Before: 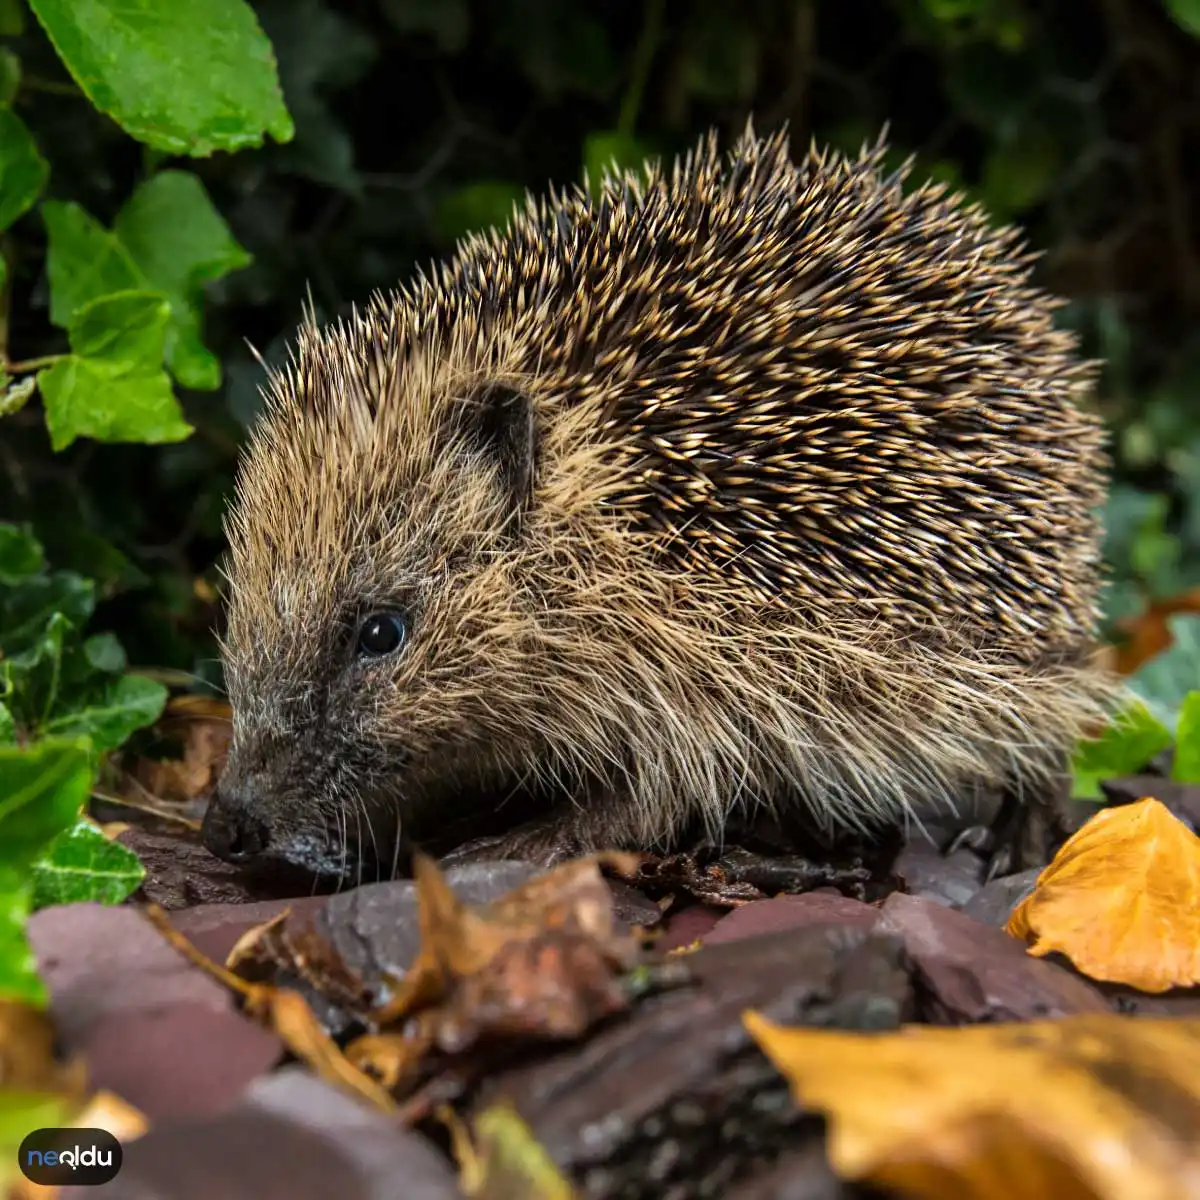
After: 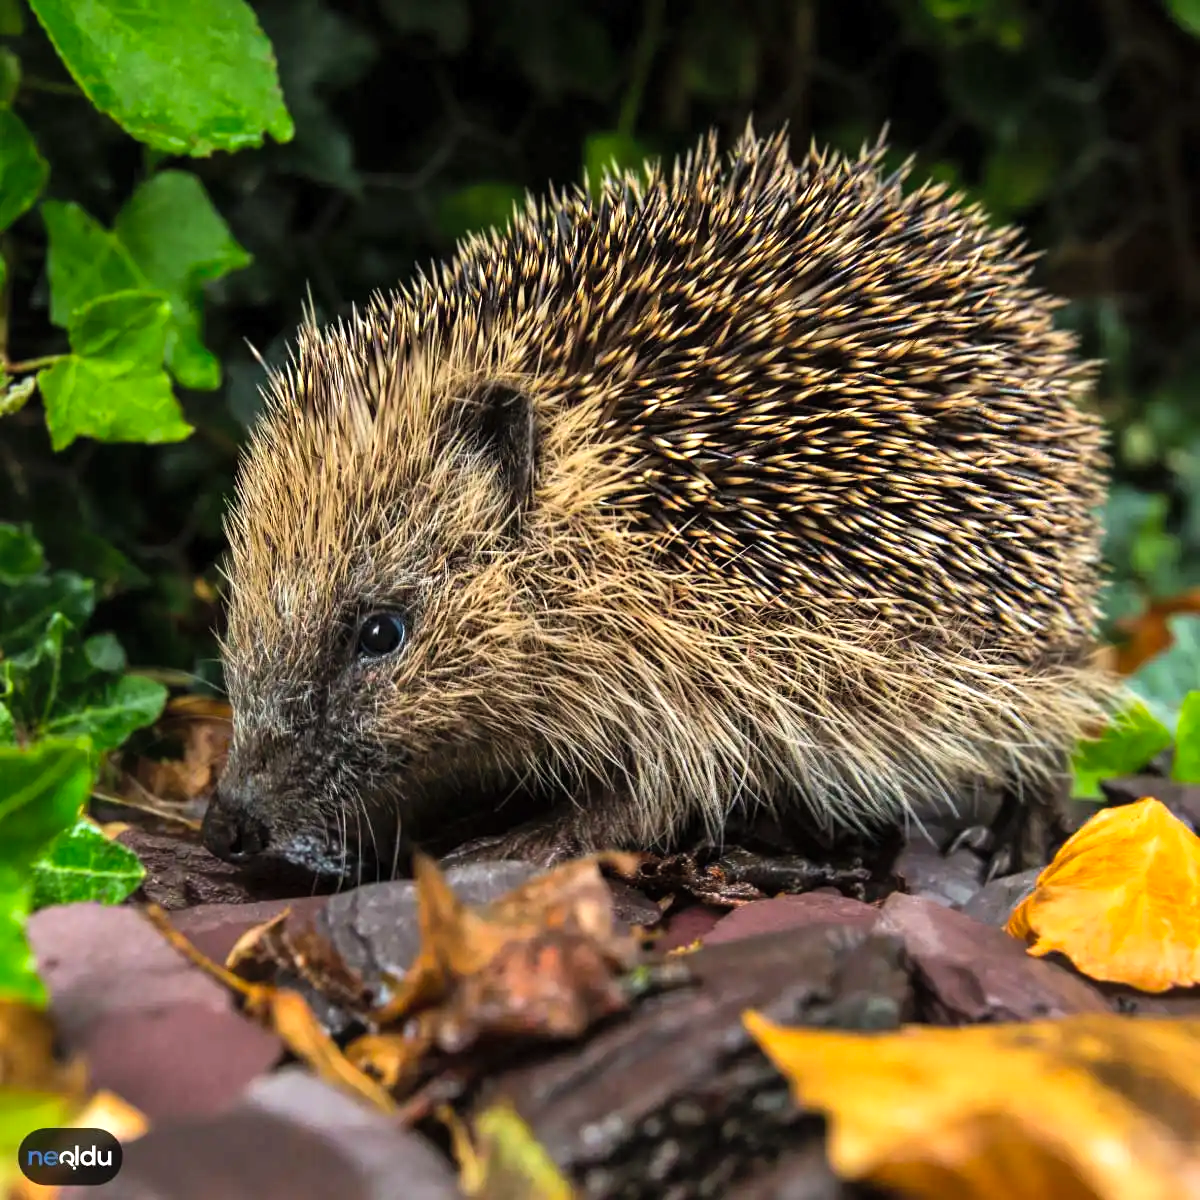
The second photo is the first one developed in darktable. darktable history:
contrast brightness saturation: brightness 0.09, saturation 0.19
tone equalizer: -8 EV -0.417 EV, -7 EV -0.389 EV, -6 EV -0.333 EV, -5 EV -0.222 EV, -3 EV 0.222 EV, -2 EV 0.333 EV, -1 EV 0.389 EV, +0 EV 0.417 EV, edges refinement/feathering 500, mask exposure compensation -1.57 EV, preserve details no
